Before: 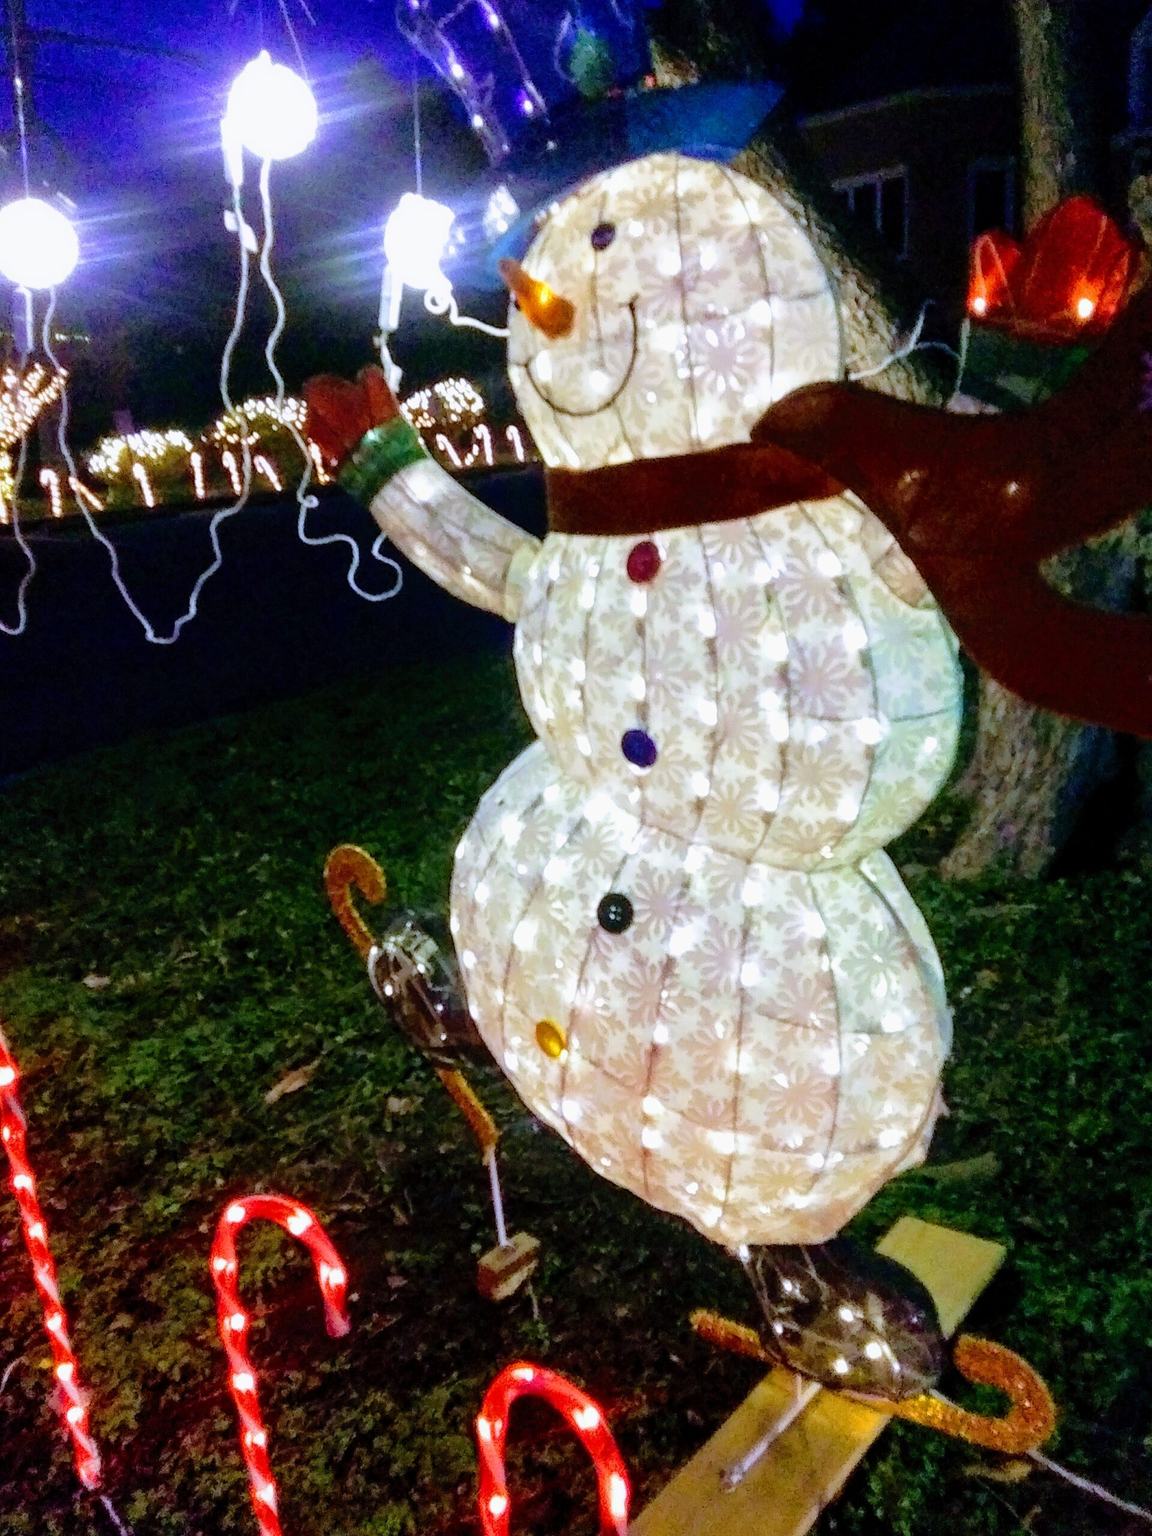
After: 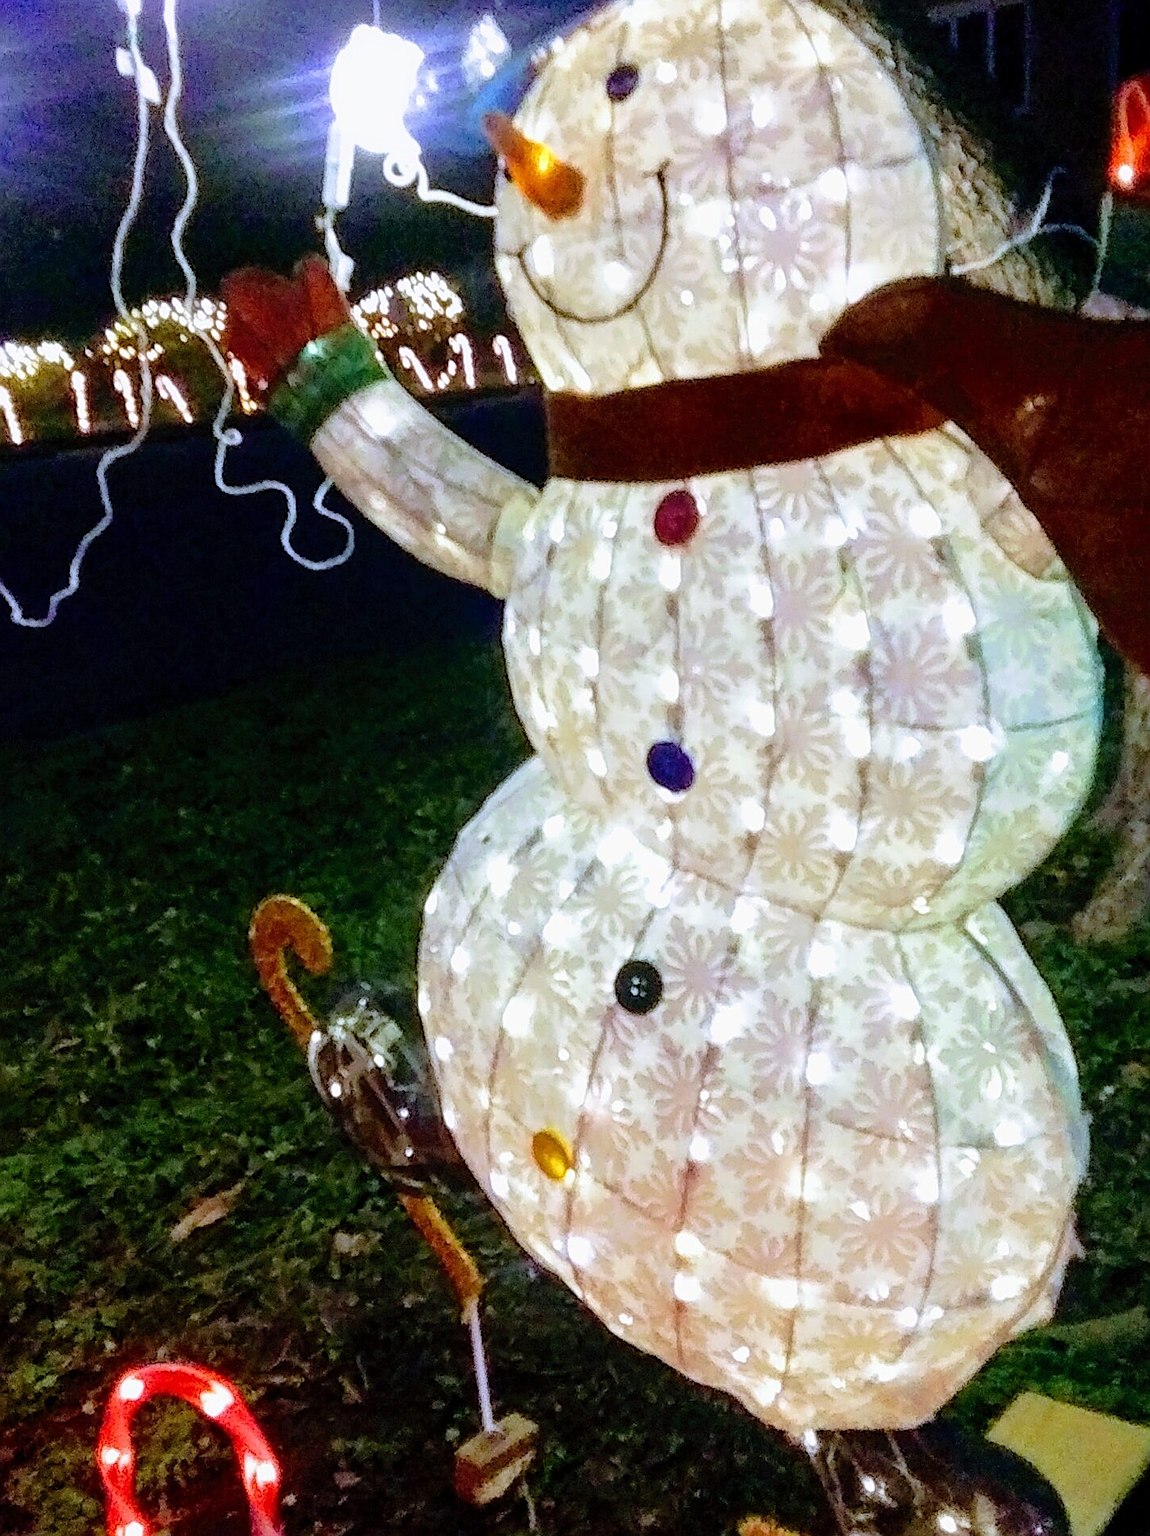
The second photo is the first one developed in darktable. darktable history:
crop and rotate: left 11.936%, top 11.38%, right 13.312%, bottom 13.737%
sharpen: on, module defaults
